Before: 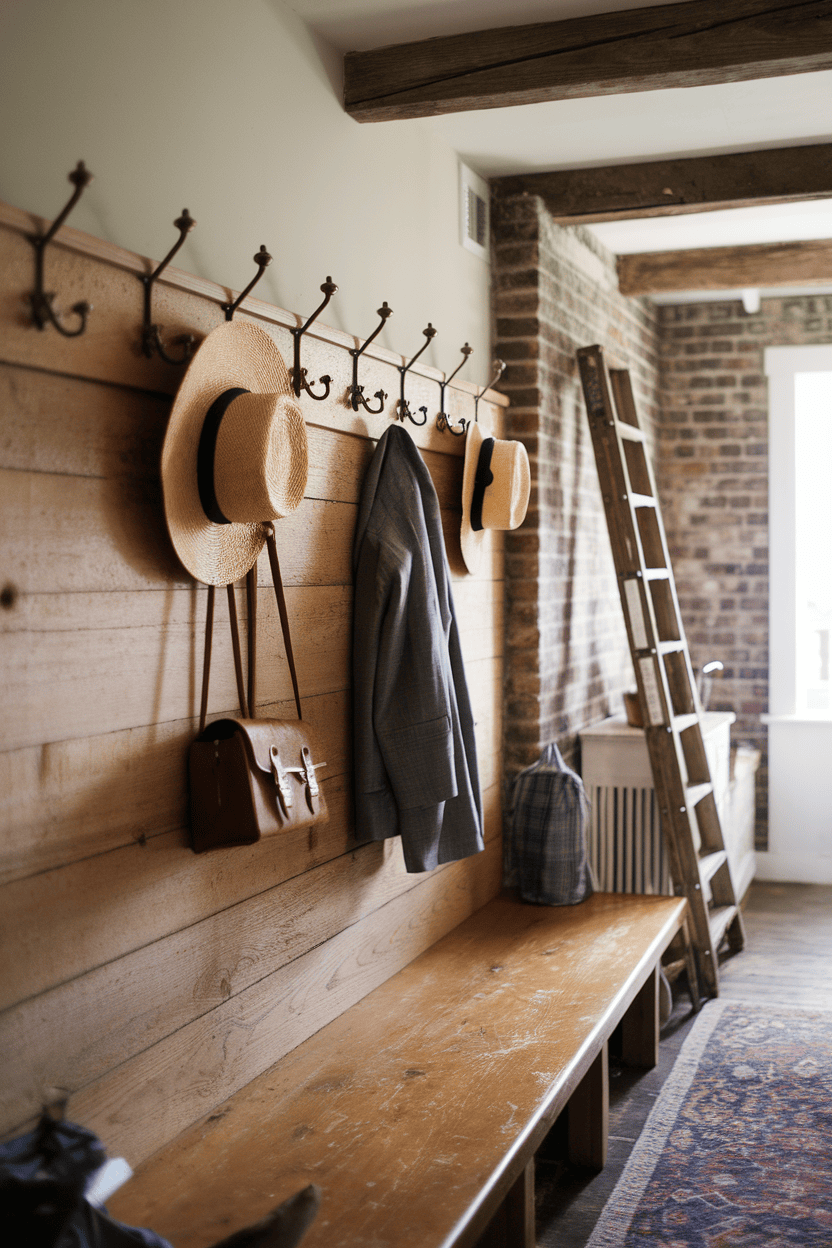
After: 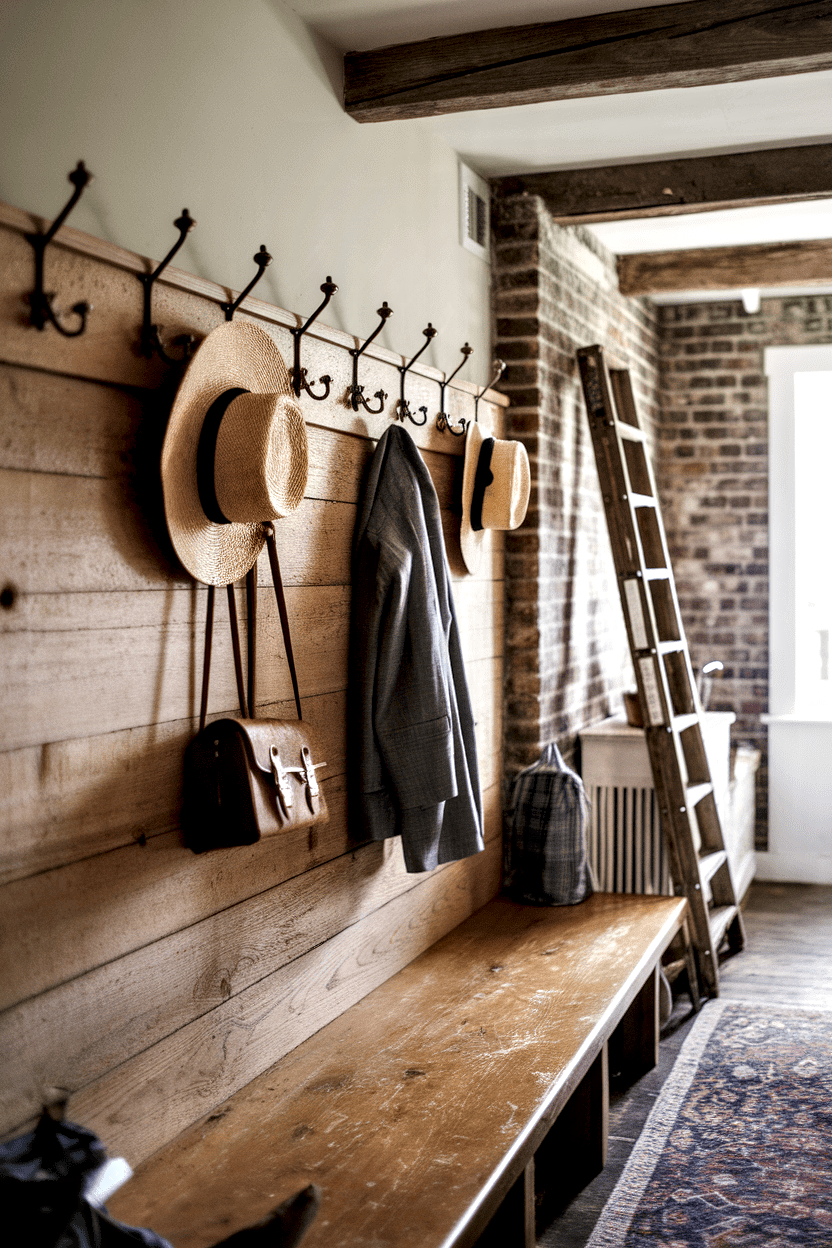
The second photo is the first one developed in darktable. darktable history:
local contrast: on, module defaults
contrast equalizer: y [[0.601, 0.6, 0.598, 0.598, 0.6, 0.601], [0.5 ×6], [0.5 ×6], [0 ×6], [0 ×6]]
